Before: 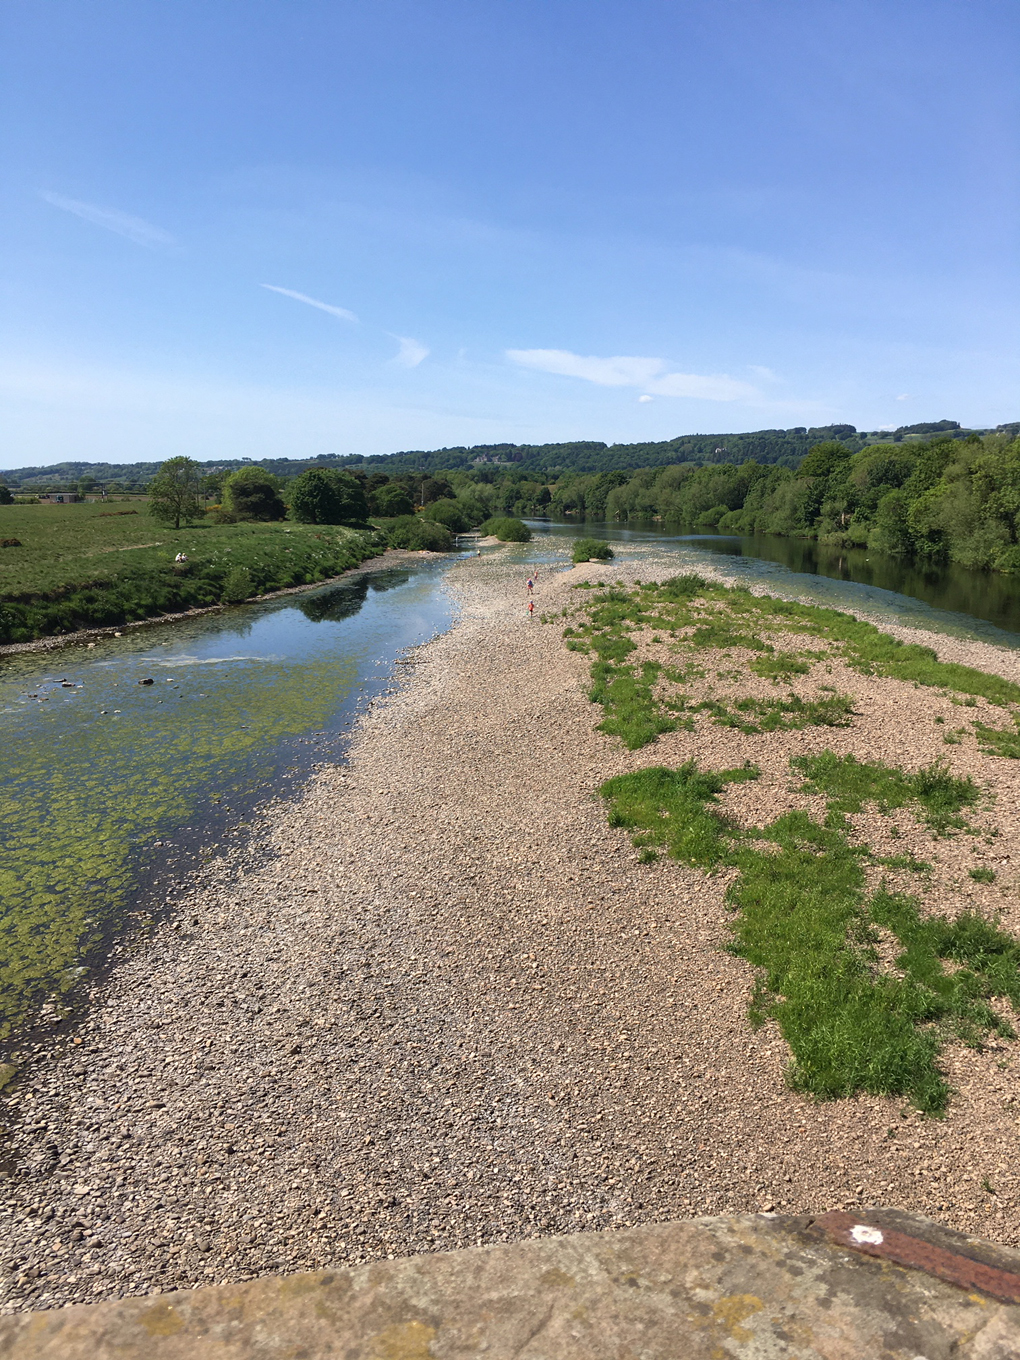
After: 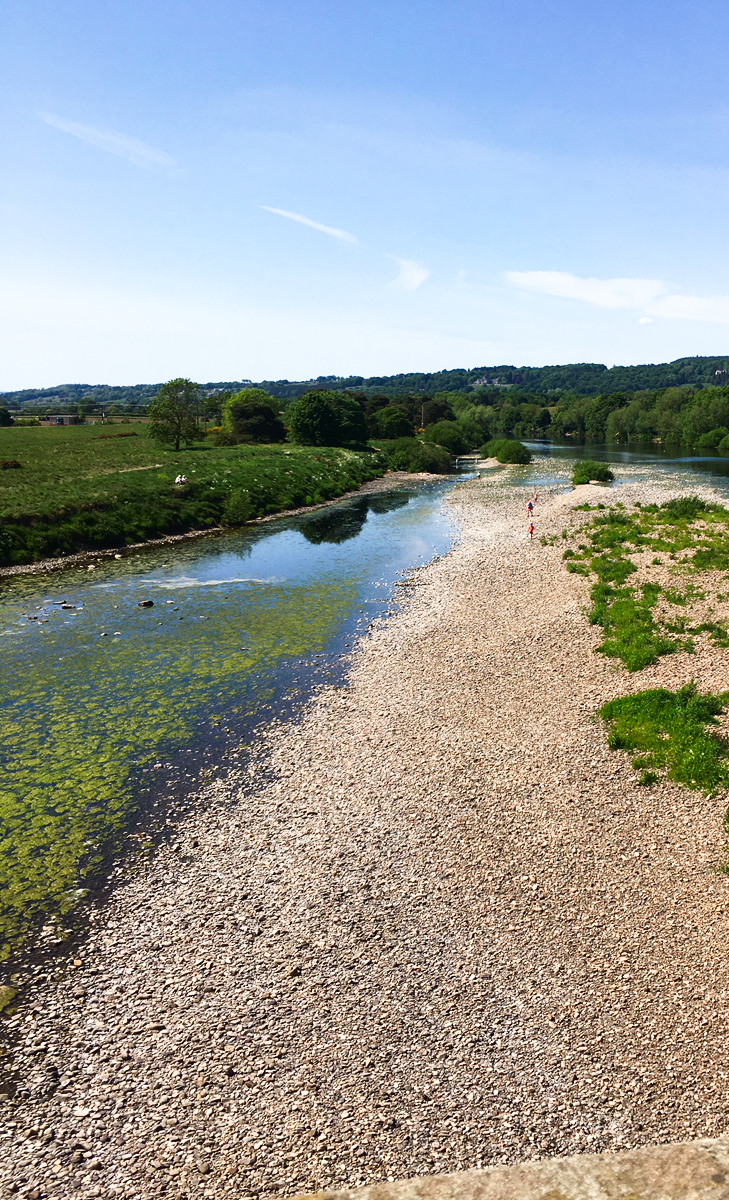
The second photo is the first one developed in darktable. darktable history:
tone curve: curves: ch0 [(0, 0) (0.003, 0.011) (0.011, 0.02) (0.025, 0.032) (0.044, 0.046) (0.069, 0.071) (0.1, 0.107) (0.136, 0.144) (0.177, 0.189) (0.224, 0.244) (0.277, 0.309) (0.335, 0.398) (0.399, 0.477) (0.468, 0.583) (0.543, 0.675) (0.623, 0.772) (0.709, 0.855) (0.801, 0.926) (0.898, 0.979) (1, 1)], preserve colors none
crop: top 5.803%, right 27.864%, bottom 5.804%
contrast brightness saturation: contrast 0.07, brightness -0.13, saturation 0.06
